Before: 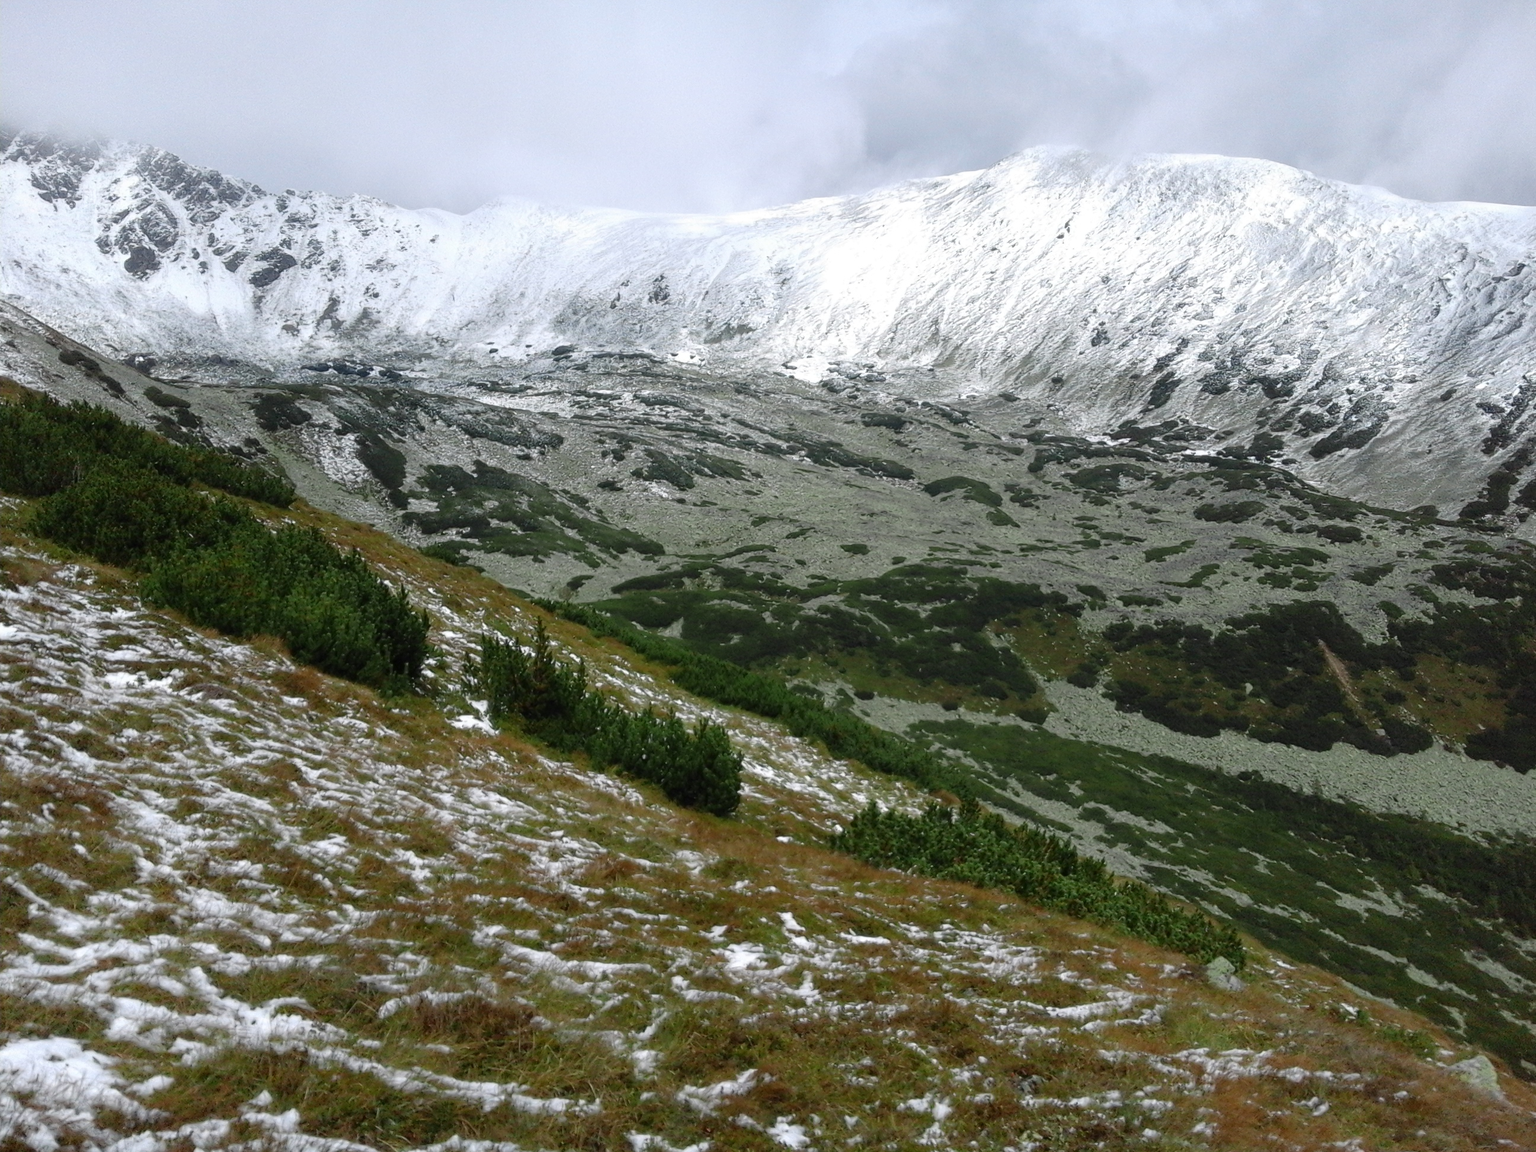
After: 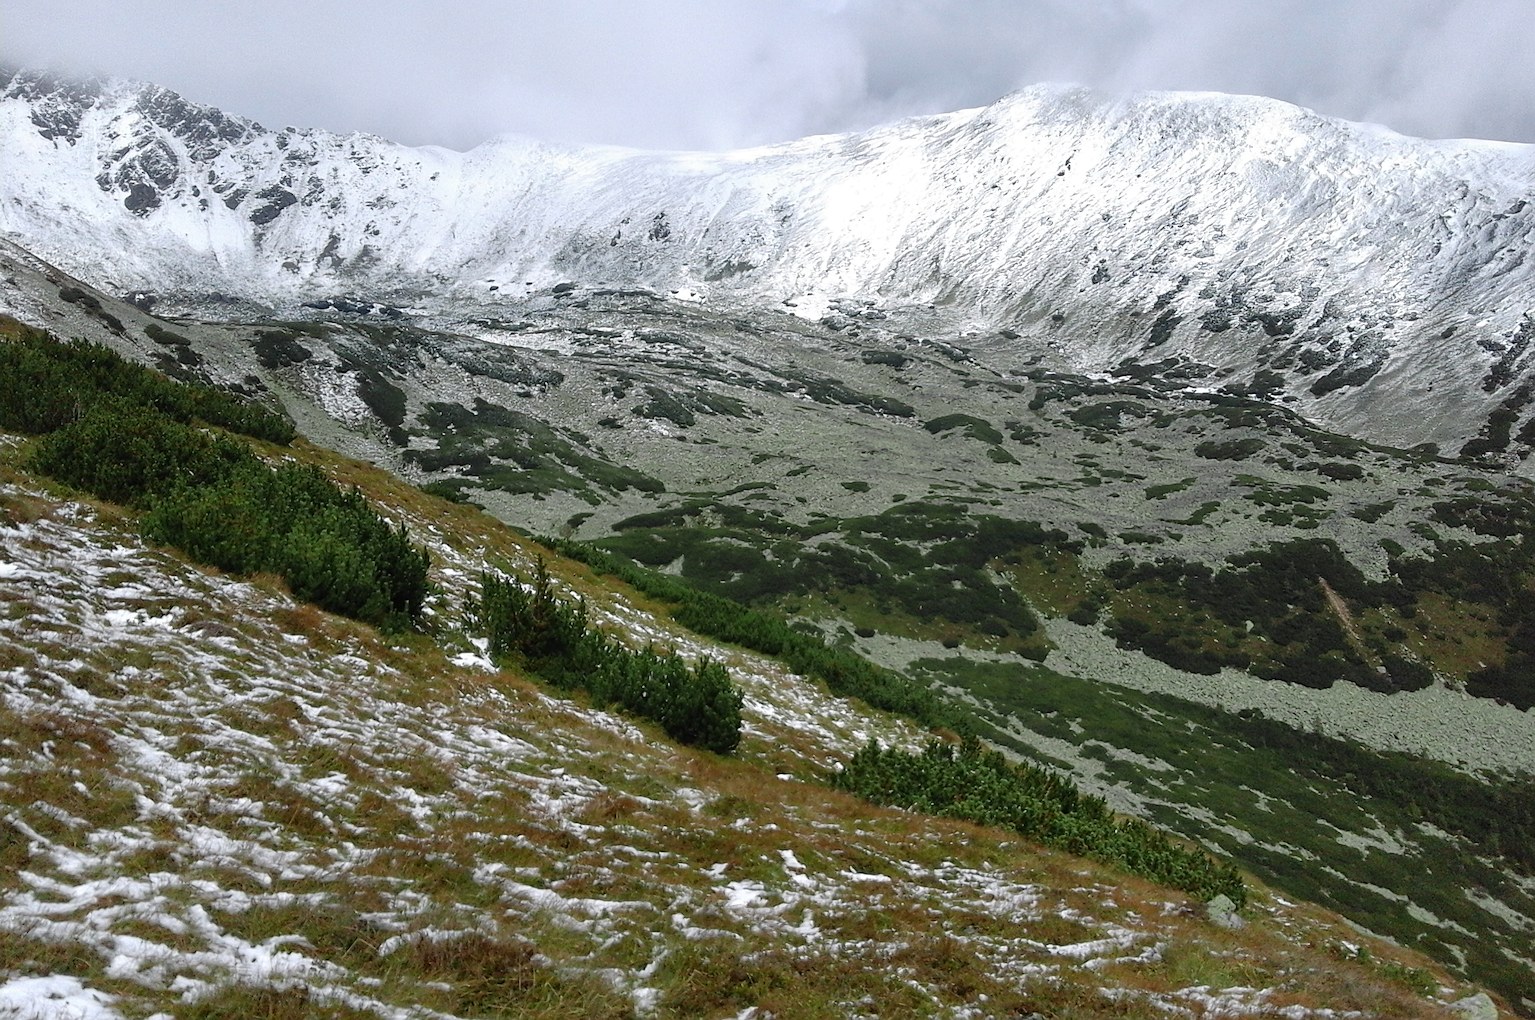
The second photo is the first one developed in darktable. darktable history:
crop and rotate: top 5.545%, bottom 5.886%
sharpen: amount 0.48
shadows and highlights: shadows 36.74, highlights -27.59, highlights color adjustment 89.14%, soften with gaussian
